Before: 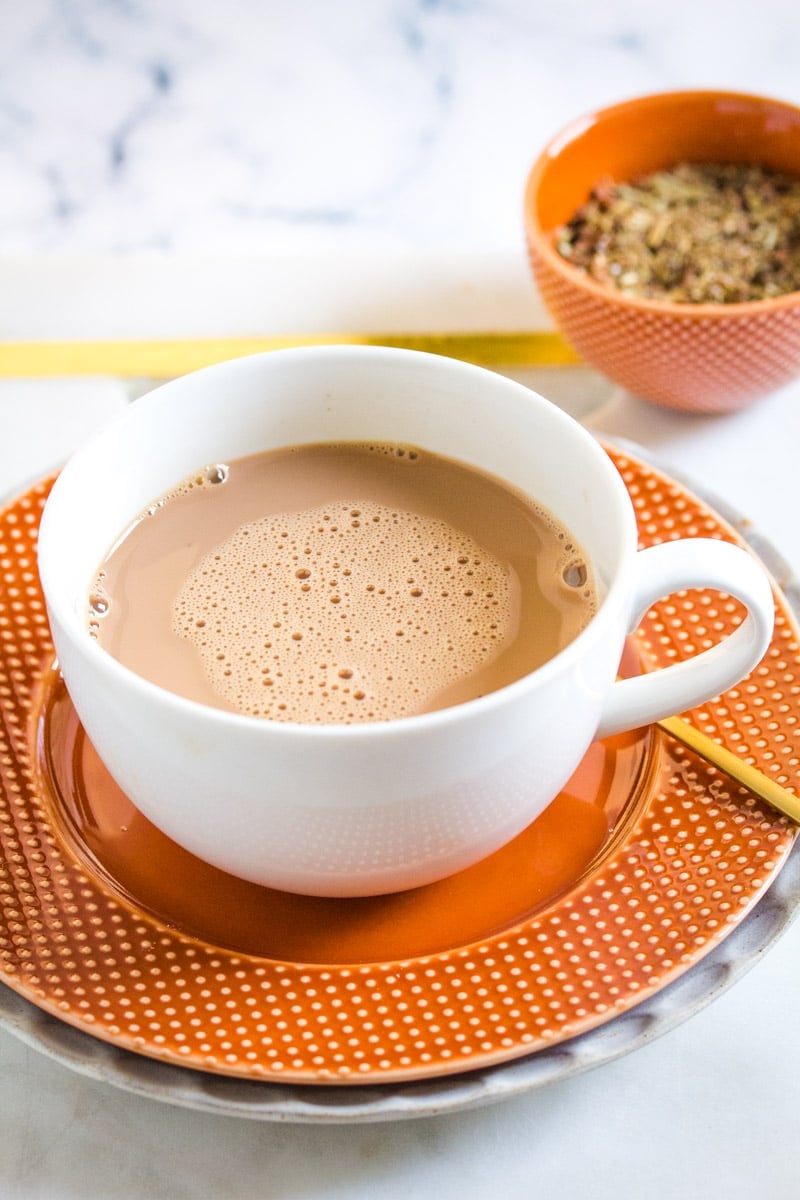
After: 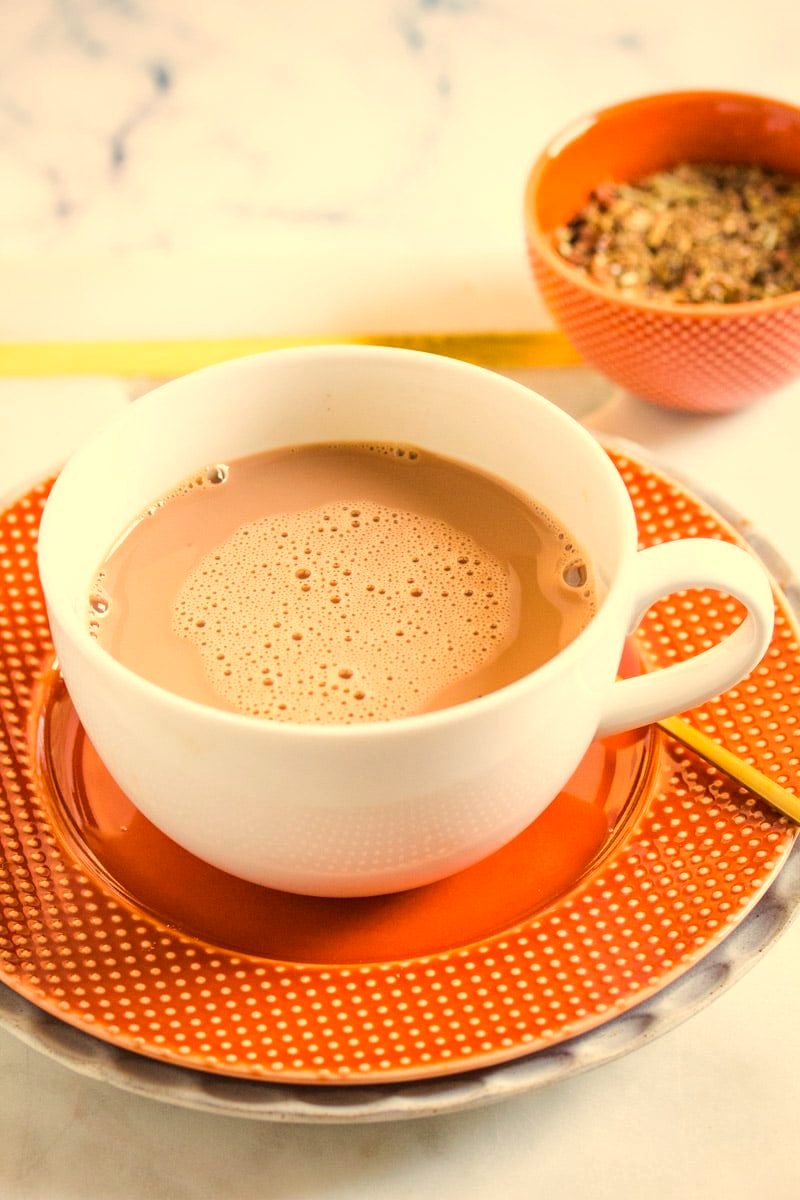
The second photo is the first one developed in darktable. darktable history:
contrast brightness saturation: saturation 0.13
white balance: red 1.123, blue 0.83
